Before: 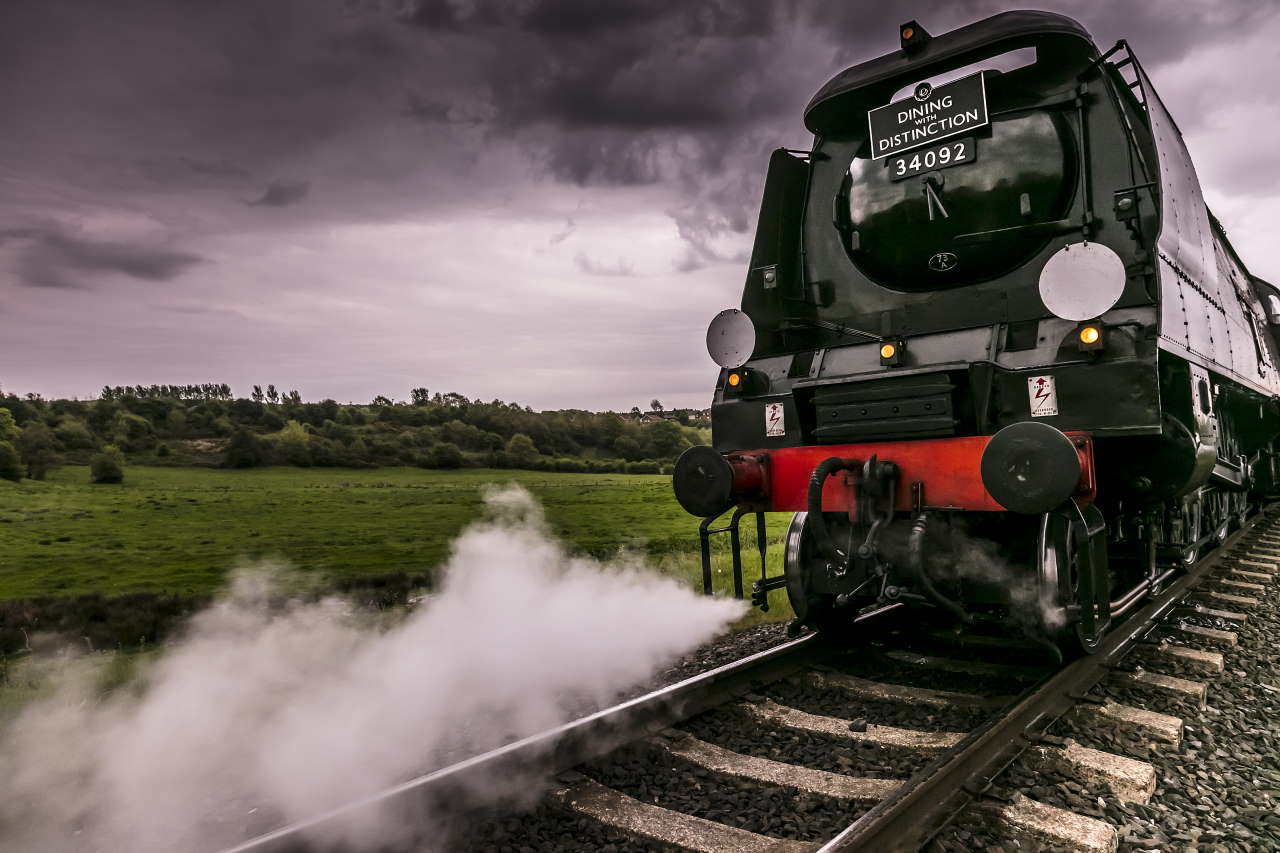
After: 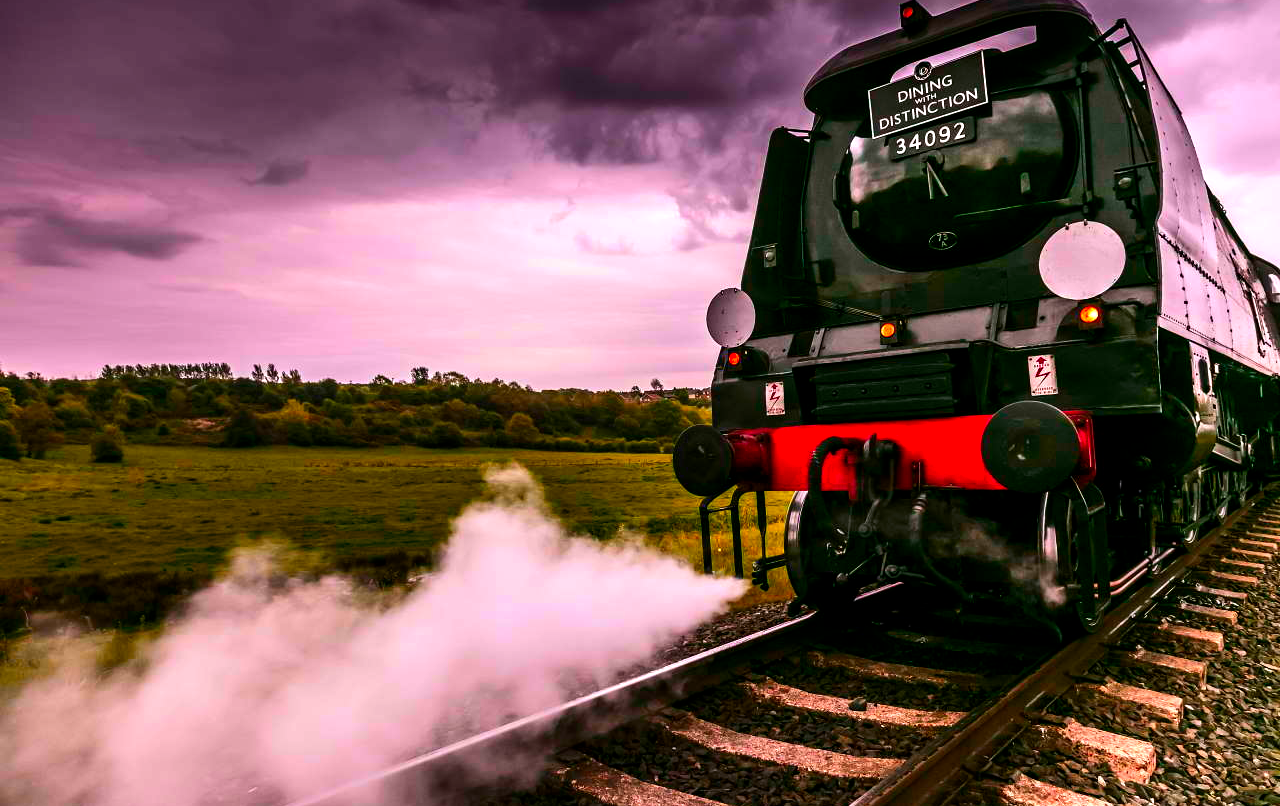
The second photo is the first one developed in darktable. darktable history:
tone equalizer: -8 EV -0.417 EV, -7 EV -0.389 EV, -6 EV -0.333 EV, -5 EV -0.222 EV, -3 EV 0.222 EV, -2 EV 0.333 EV, -1 EV 0.389 EV, +0 EV 0.417 EV, edges refinement/feathering 500, mask exposure compensation -1.57 EV, preserve details no
color correction: highlights a* 1.59, highlights b* -1.7, saturation 2.48
color zones: curves: ch1 [(0, 0.469) (0.072, 0.457) (0.243, 0.494) (0.429, 0.5) (0.571, 0.5) (0.714, 0.5) (0.857, 0.5) (1, 0.469)]; ch2 [(0, 0.499) (0.143, 0.467) (0.242, 0.436) (0.429, 0.493) (0.571, 0.5) (0.714, 0.5) (0.857, 0.5) (1, 0.499)]
crop and rotate: top 2.479%, bottom 3.018%
